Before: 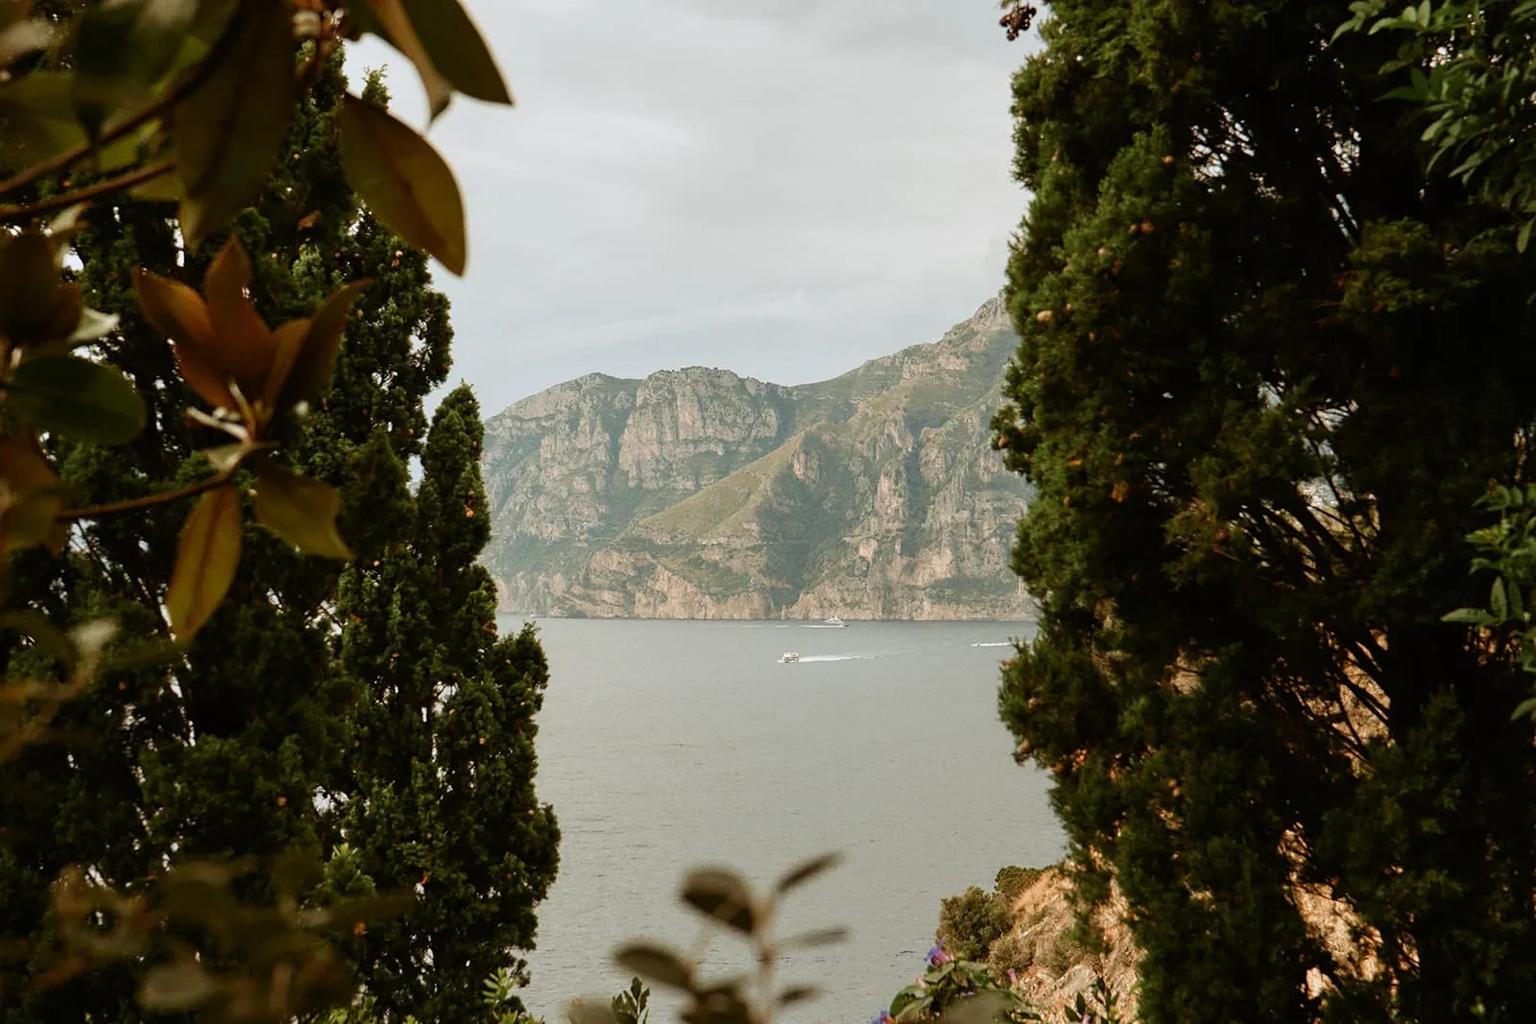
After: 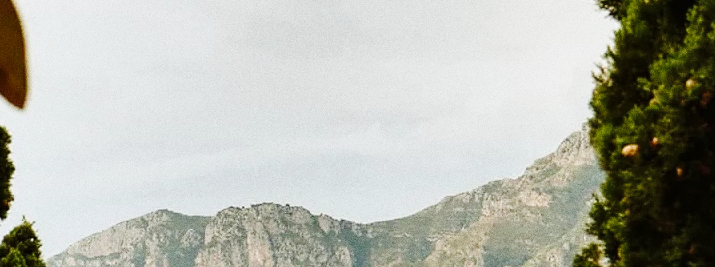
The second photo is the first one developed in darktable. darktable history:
crop: left 28.64%, top 16.832%, right 26.637%, bottom 58.055%
base curve: curves: ch0 [(0, 0) (0.036, 0.025) (0.121, 0.166) (0.206, 0.329) (0.605, 0.79) (1, 1)], preserve colors none
grain: coarseness 8.68 ISO, strength 31.94%
shadows and highlights: shadows 25, highlights -48, soften with gaussian
